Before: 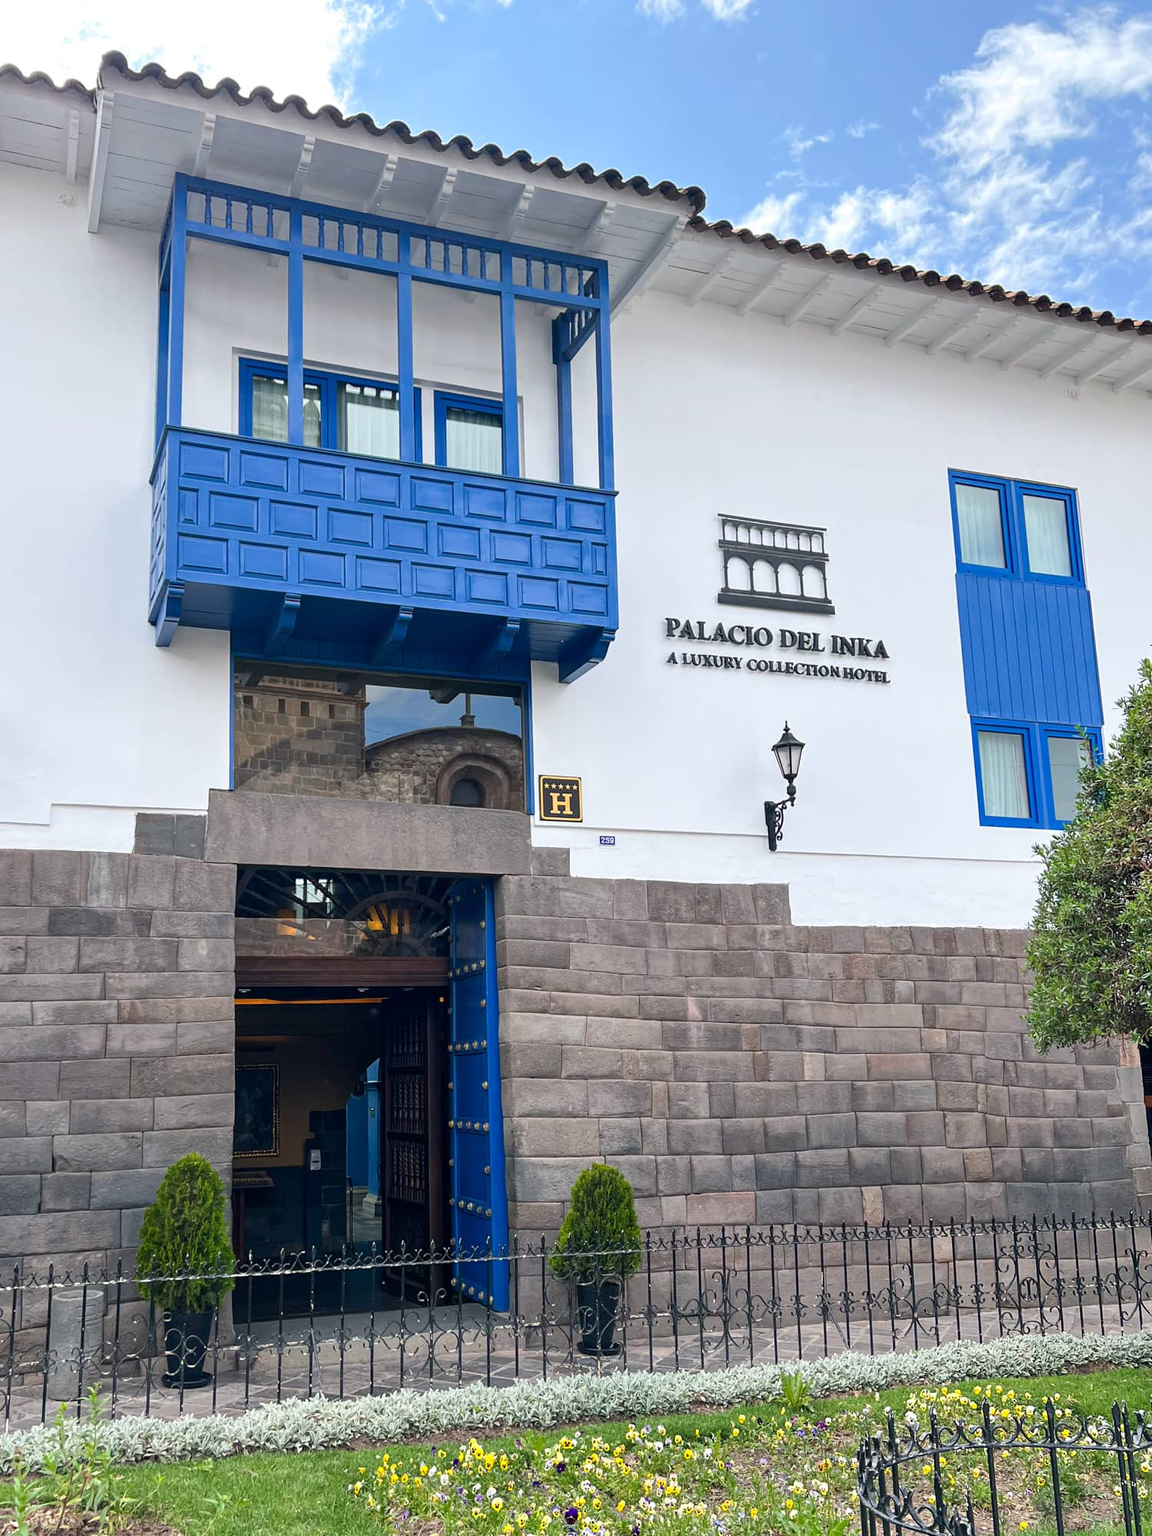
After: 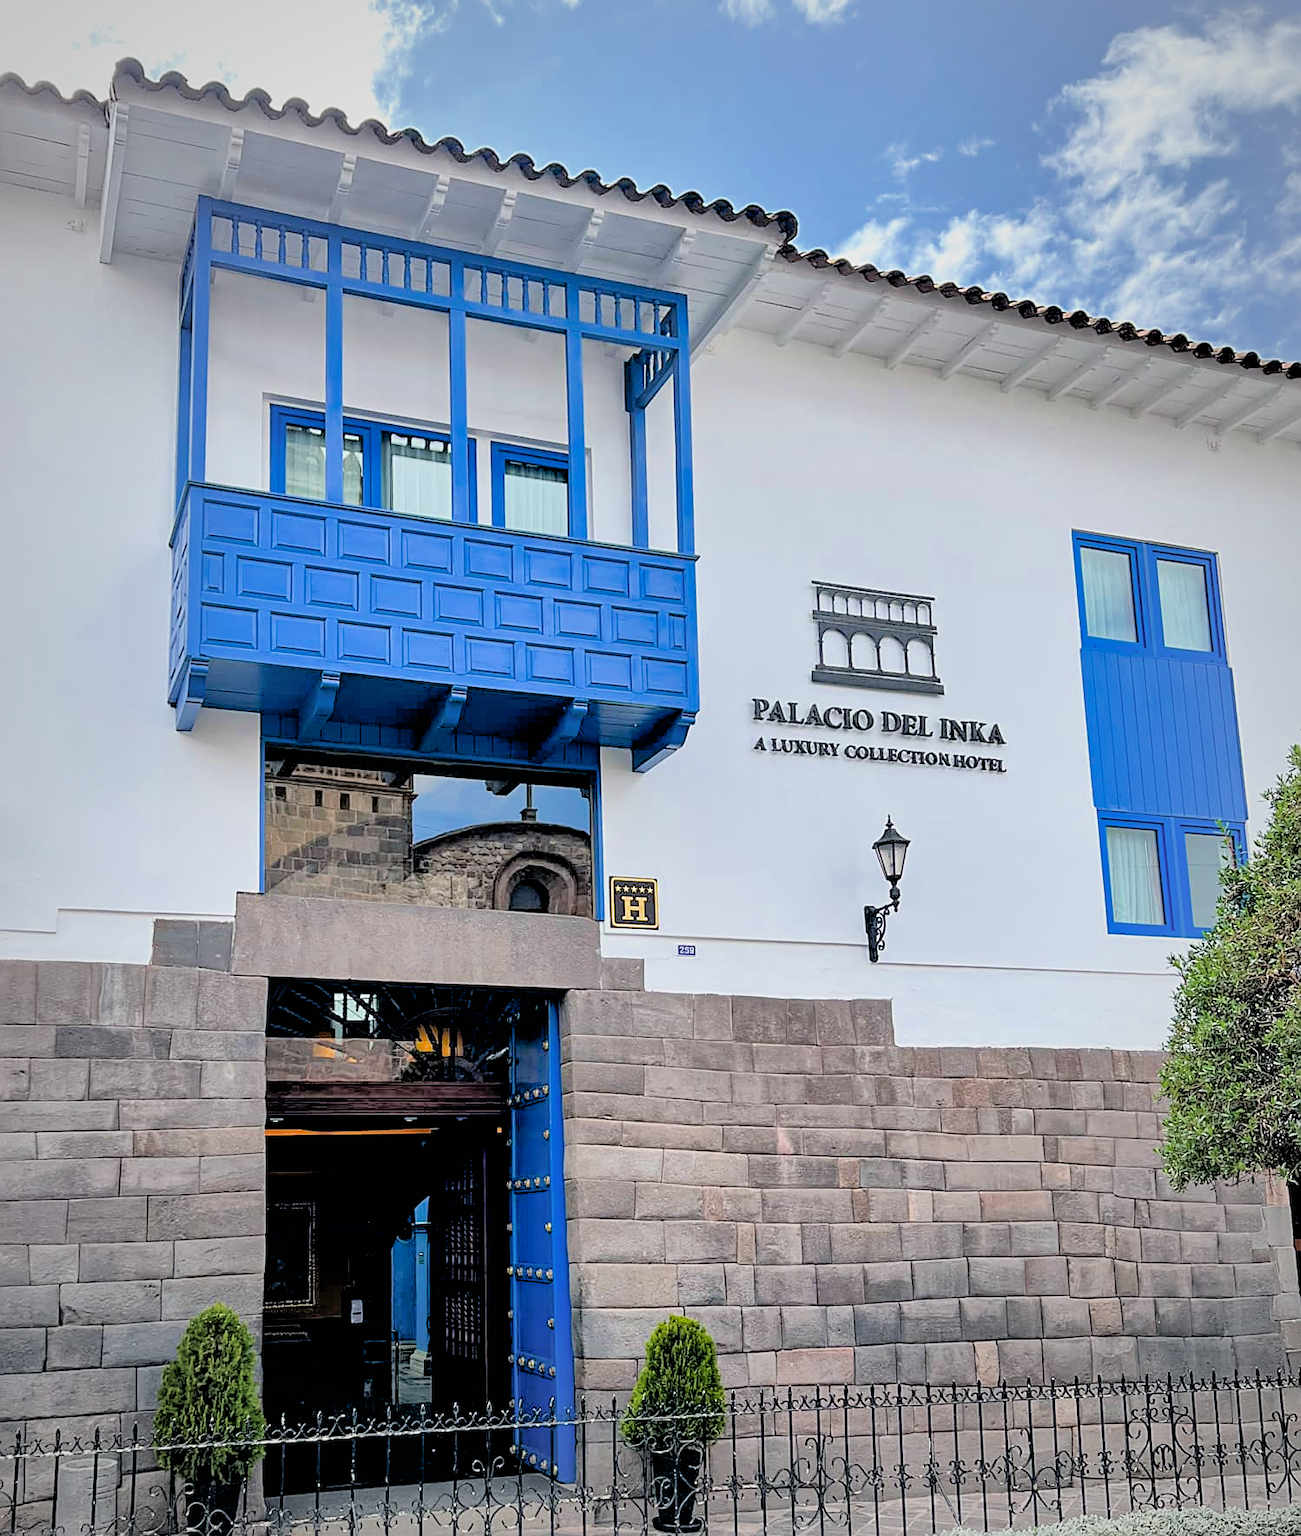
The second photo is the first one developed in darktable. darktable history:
crop and rotate: top 0%, bottom 11.547%
sharpen: on, module defaults
shadows and highlights: highlights -60.02
exposure: black level correction 0.01, exposure 1 EV, compensate highlight preservation false
filmic rgb: black relative exposure -2.75 EV, white relative exposure 4.56 EV, hardness 1.69, contrast 1.261, color science v6 (2022)
vignetting: fall-off start 67.61%, fall-off radius 67.68%, brightness -0.263, automatic ratio true
